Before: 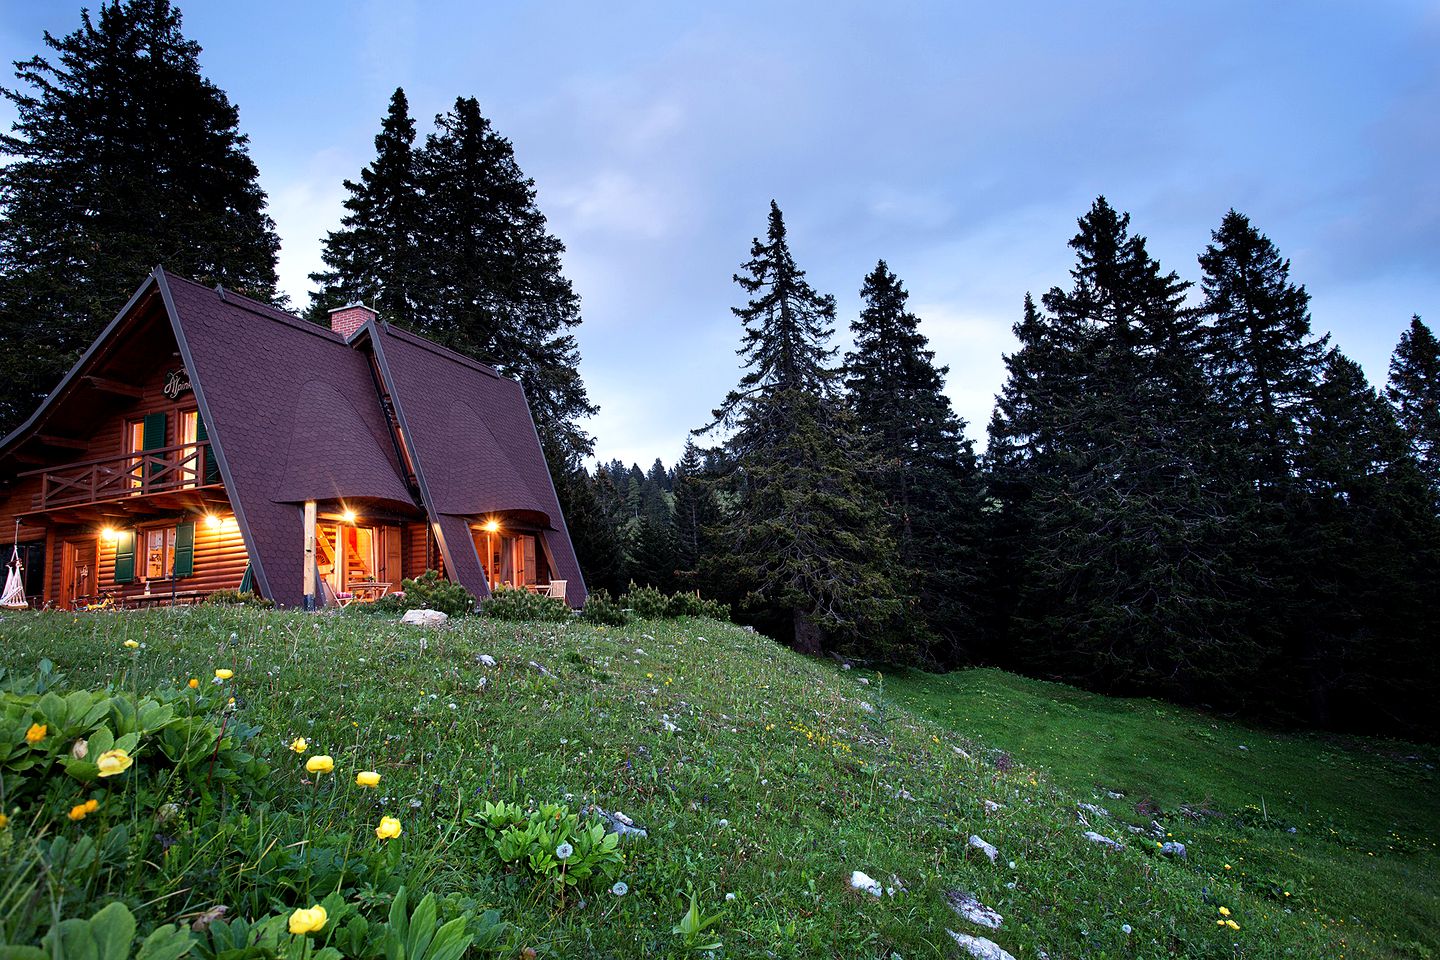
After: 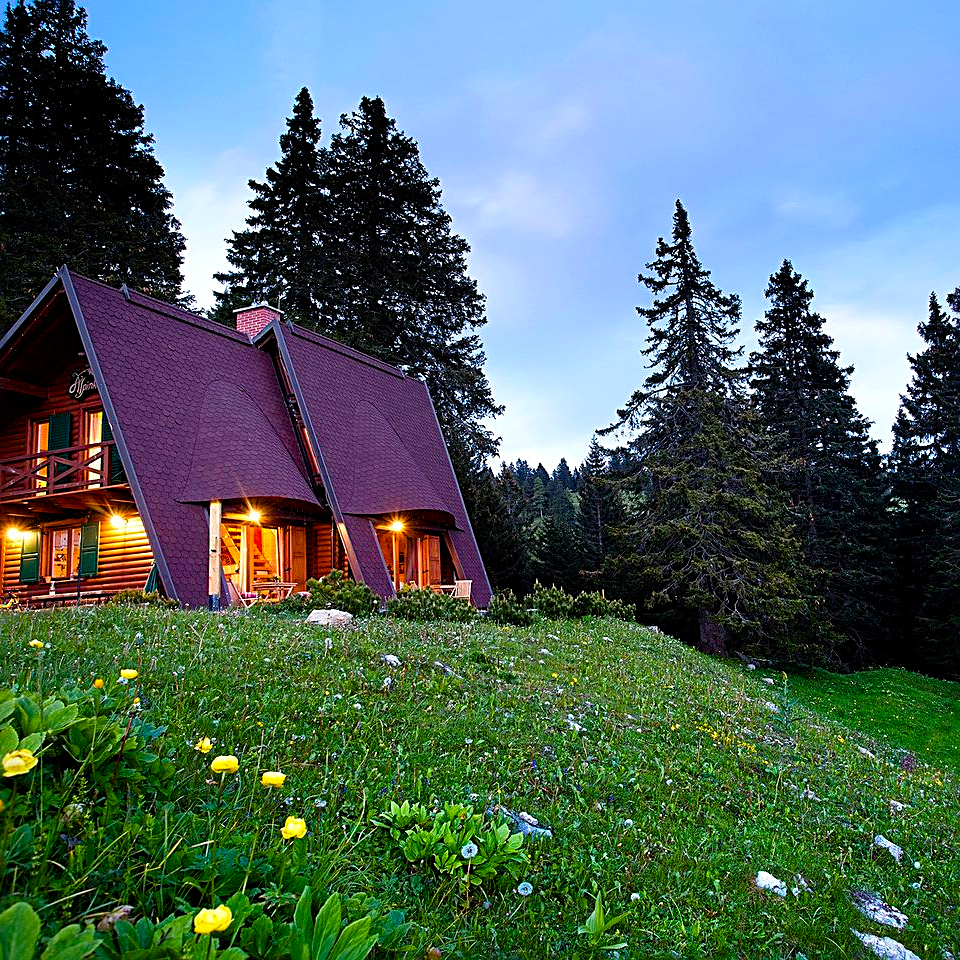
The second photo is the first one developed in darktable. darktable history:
sharpen: radius 2.767
crop and rotate: left 6.617%, right 26.717%
color balance rgb: perceptual saturation grading › global saturation 20%, perceptual saturation grading › highlights -25%, perceptual saturation grading › shadows 25%, global vibrance 50%
